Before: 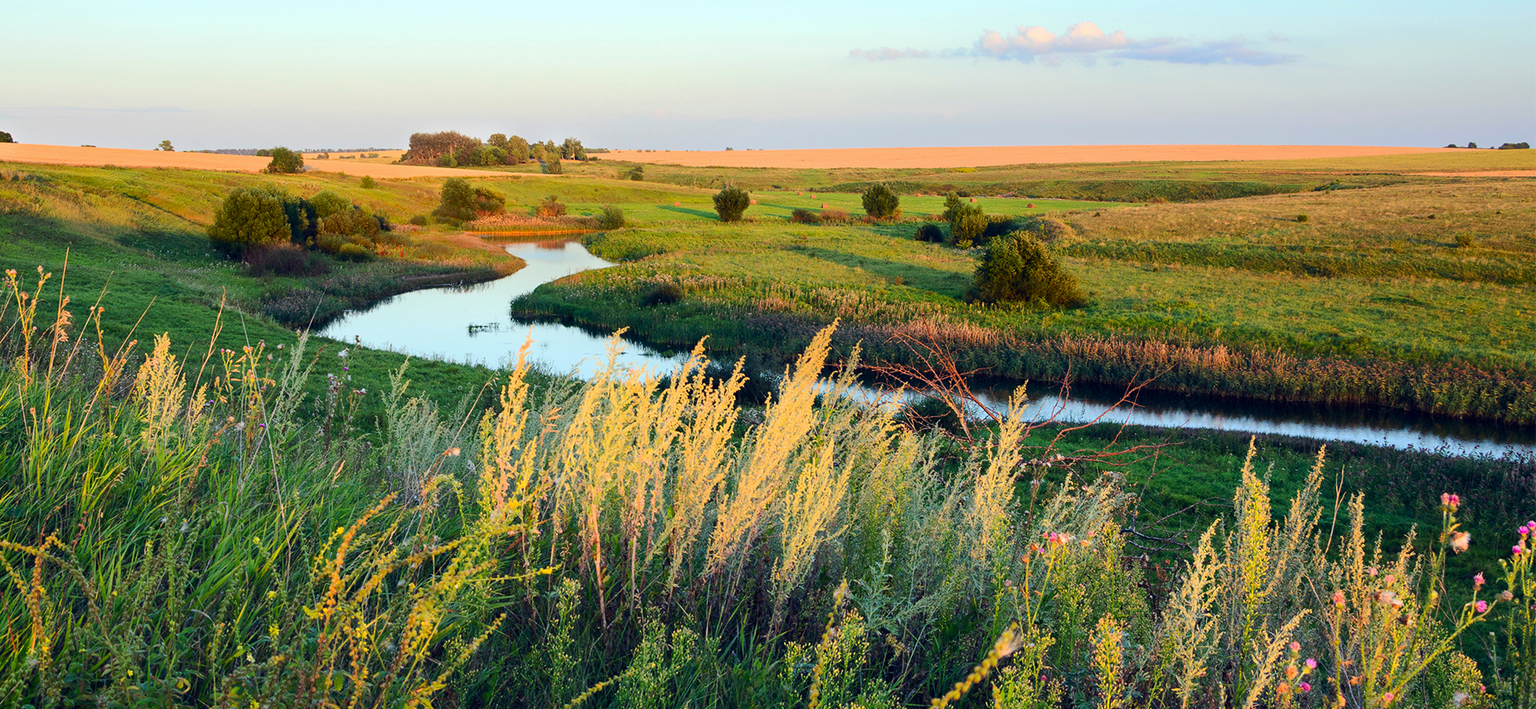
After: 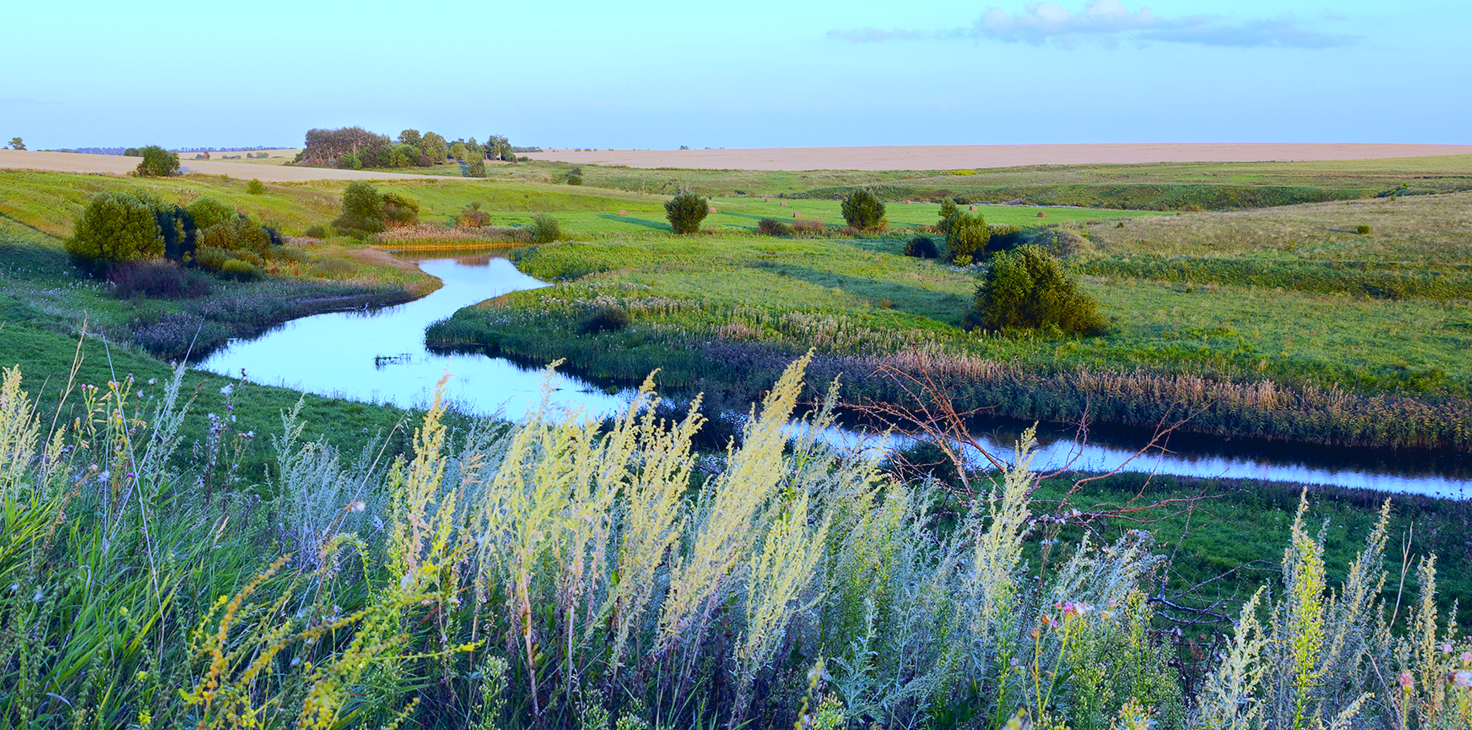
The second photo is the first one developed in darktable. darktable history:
crop: left 9.929%, top 3.475%, right 9.188%, bottom 9.529%
white balance: red 0.766, blue 1.537
contrast brightness saturation: contrast -0.1, saturation -0.1
color balance: contrast fulcrum 17.78%
exposure: black level correction 0.005, exposure 0.286 EV, compensate highlight preservation false
